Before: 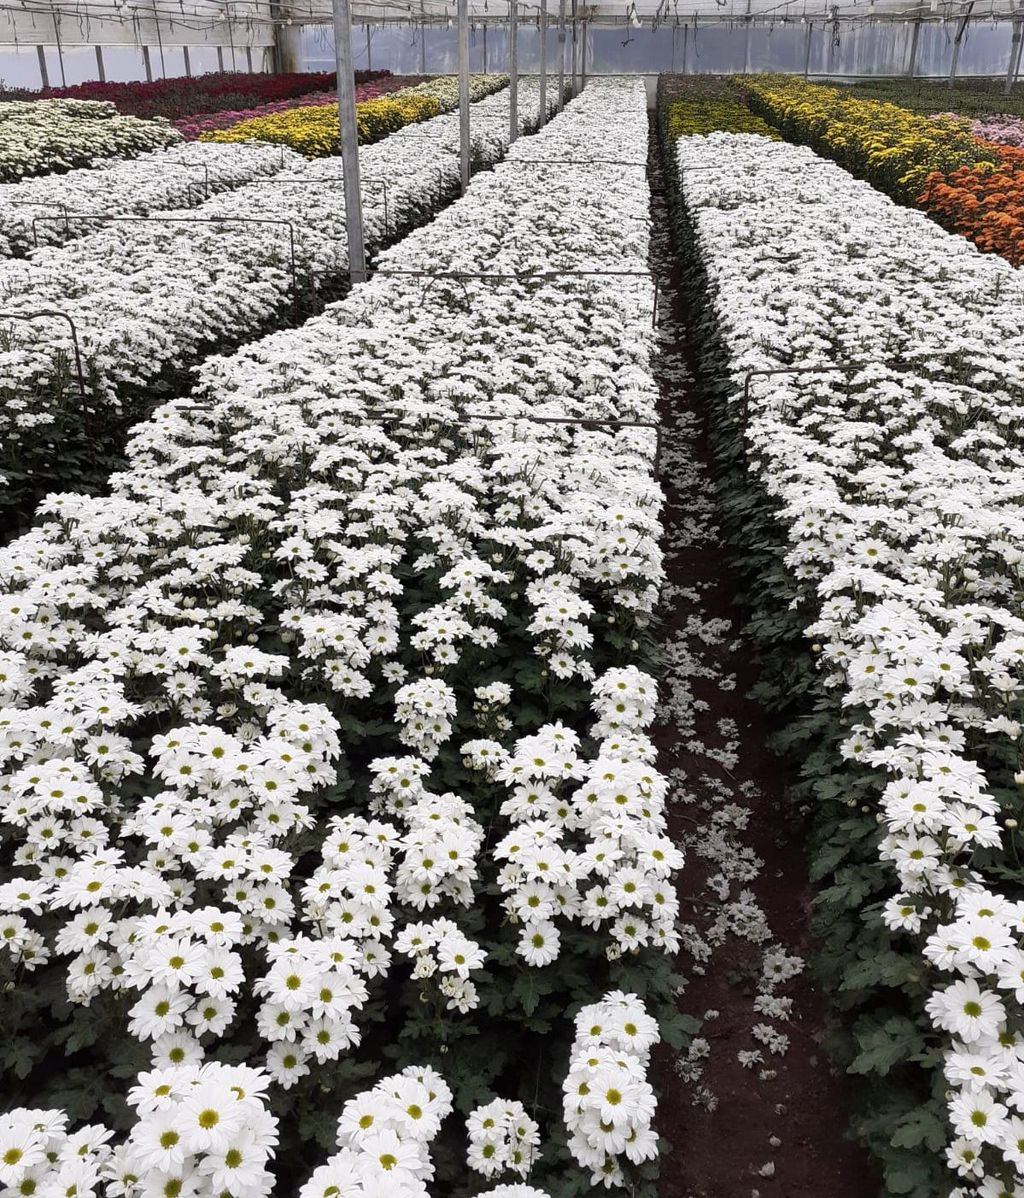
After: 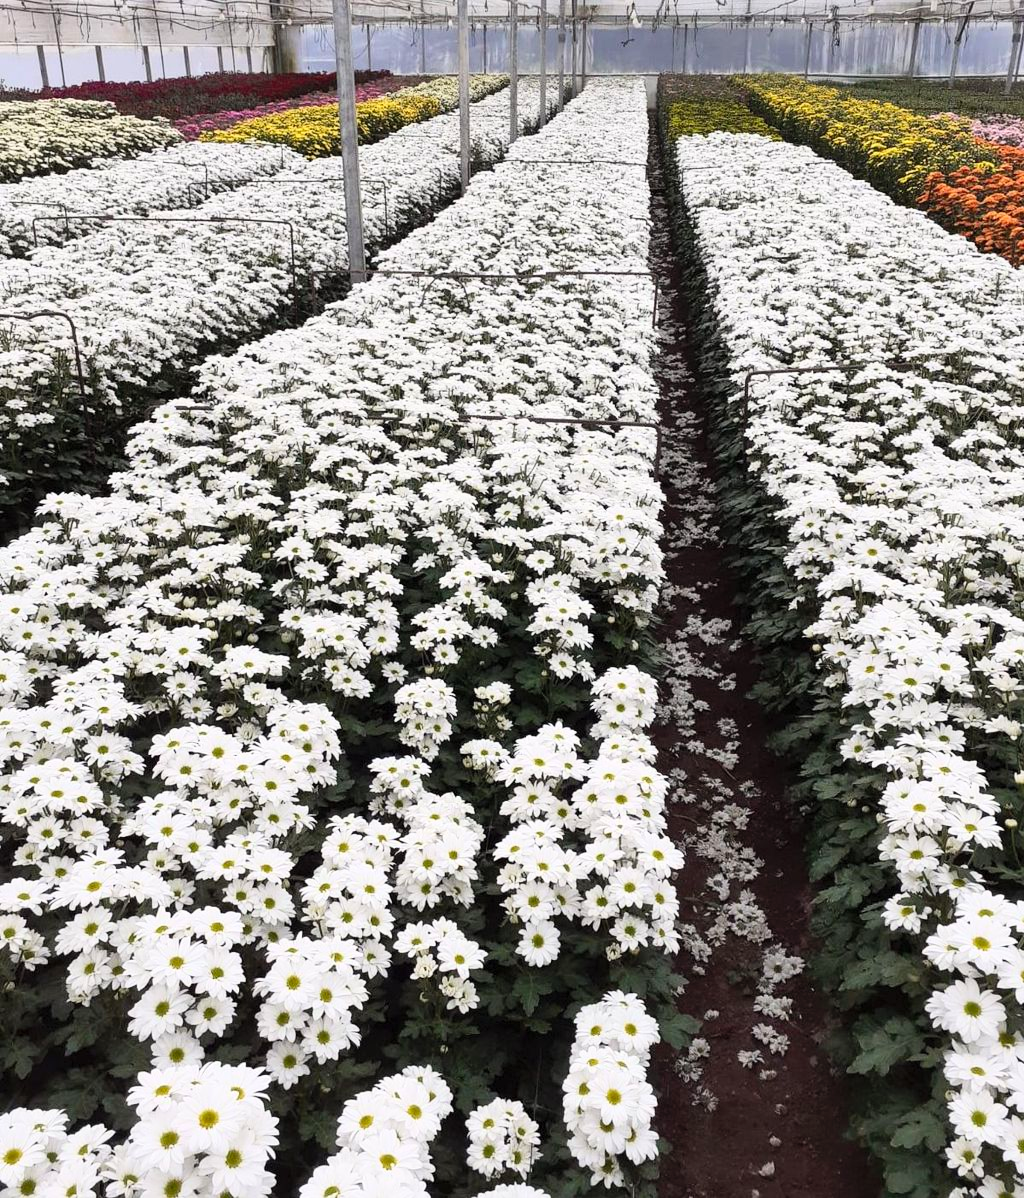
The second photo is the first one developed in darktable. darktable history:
contrast brightness saturation: contrast 0.196, brightness 0.162, saturation 0.223
